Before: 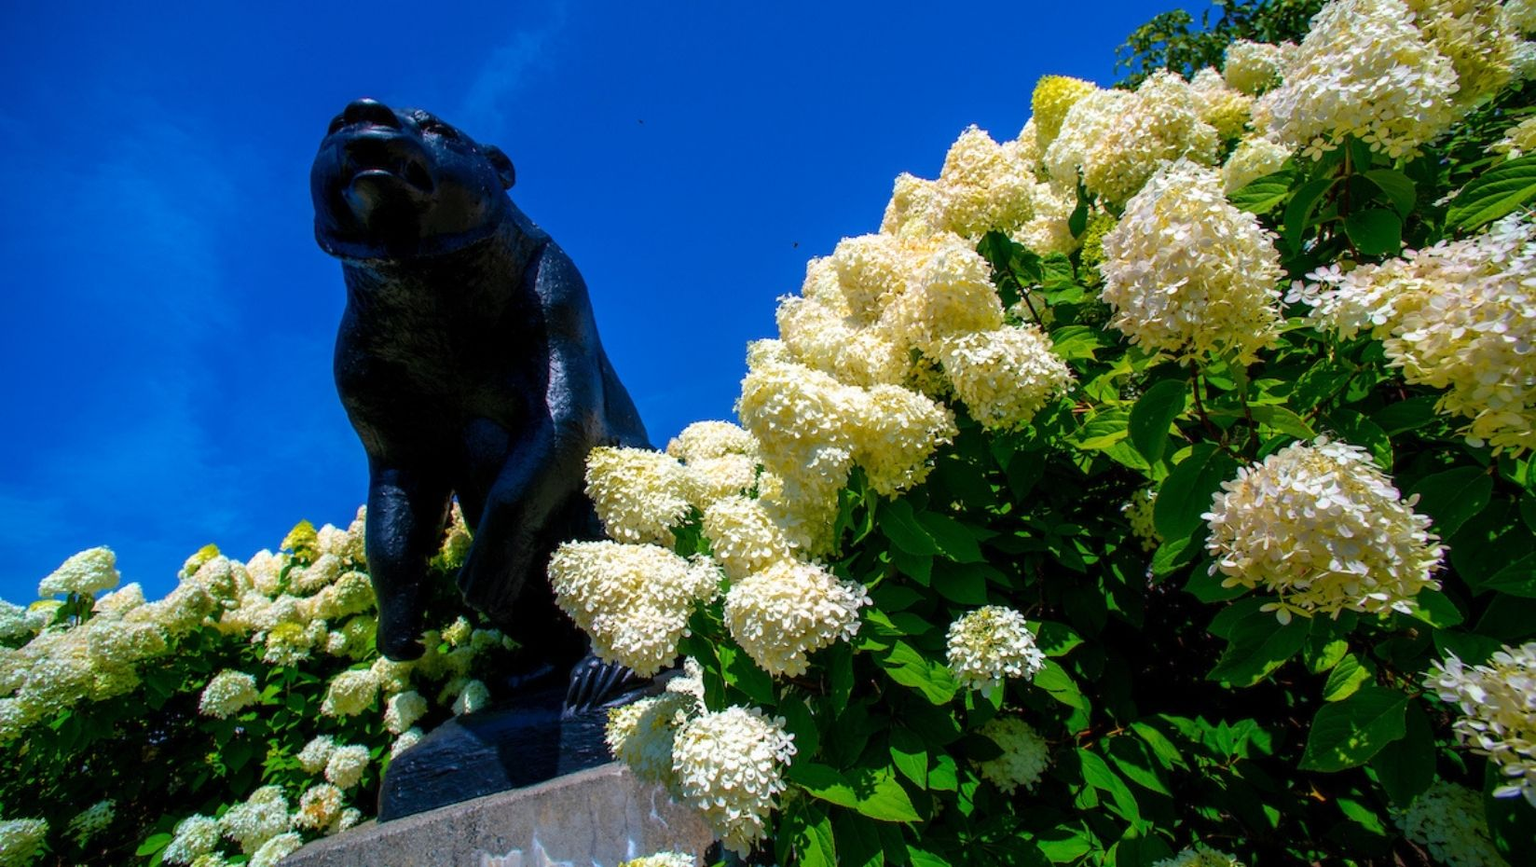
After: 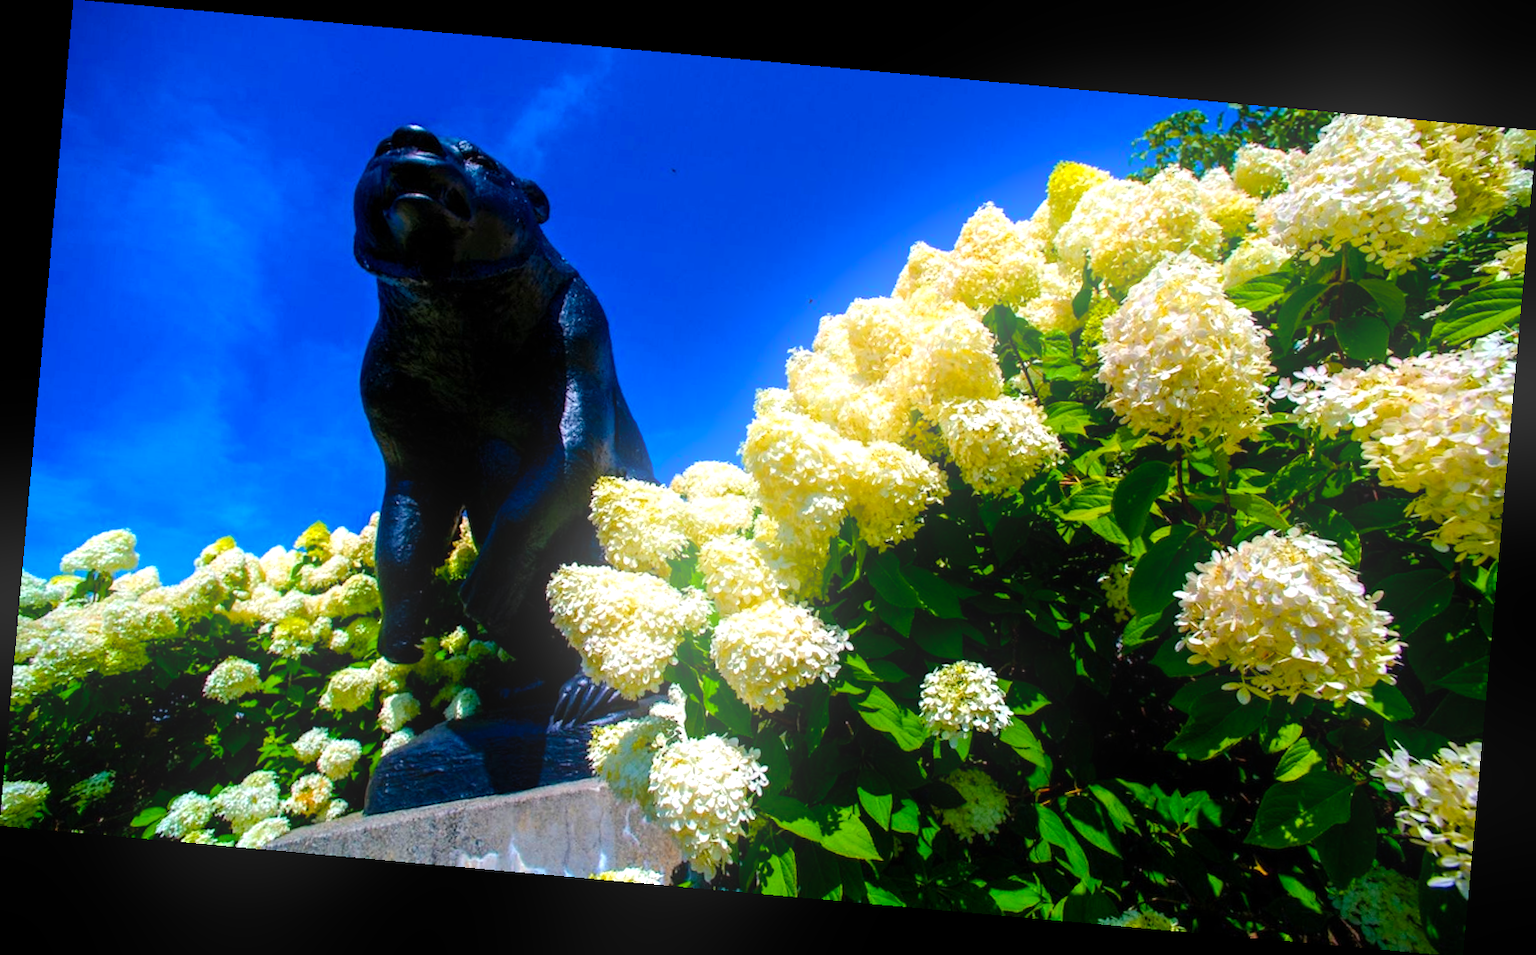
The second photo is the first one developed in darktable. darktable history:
bloom: size 16%, threshold 98%, strength 20%
shadows and highlights: radius 337.17, shadows 29.01, soften with gaussian
color balance rgb: perceptual saturation grading › mid-tones 6.33%, perceptual saturation grading › shadows 72.44%, perceptual brilliance grading › highlights 11.59%, contrast 5.05%
rotate and perspective: rotation 5.12°, automatic cropping off
